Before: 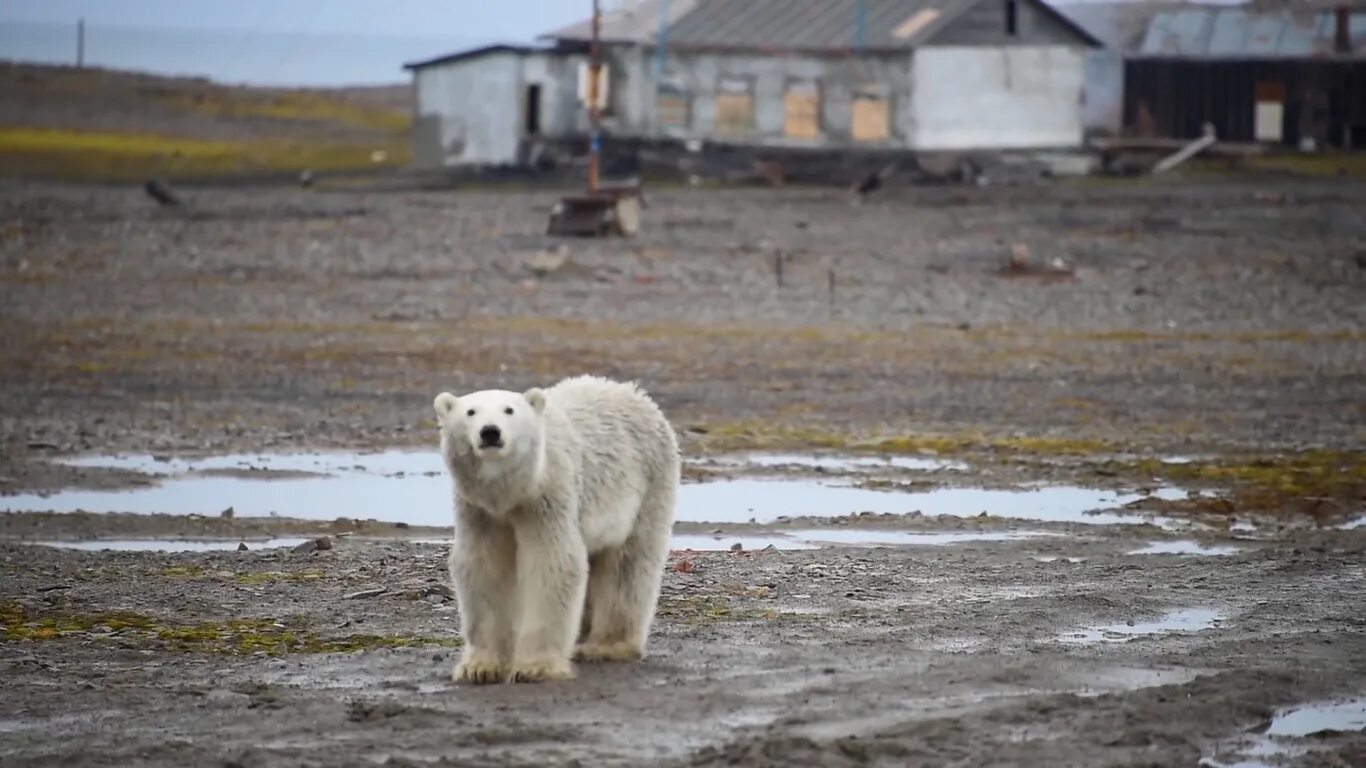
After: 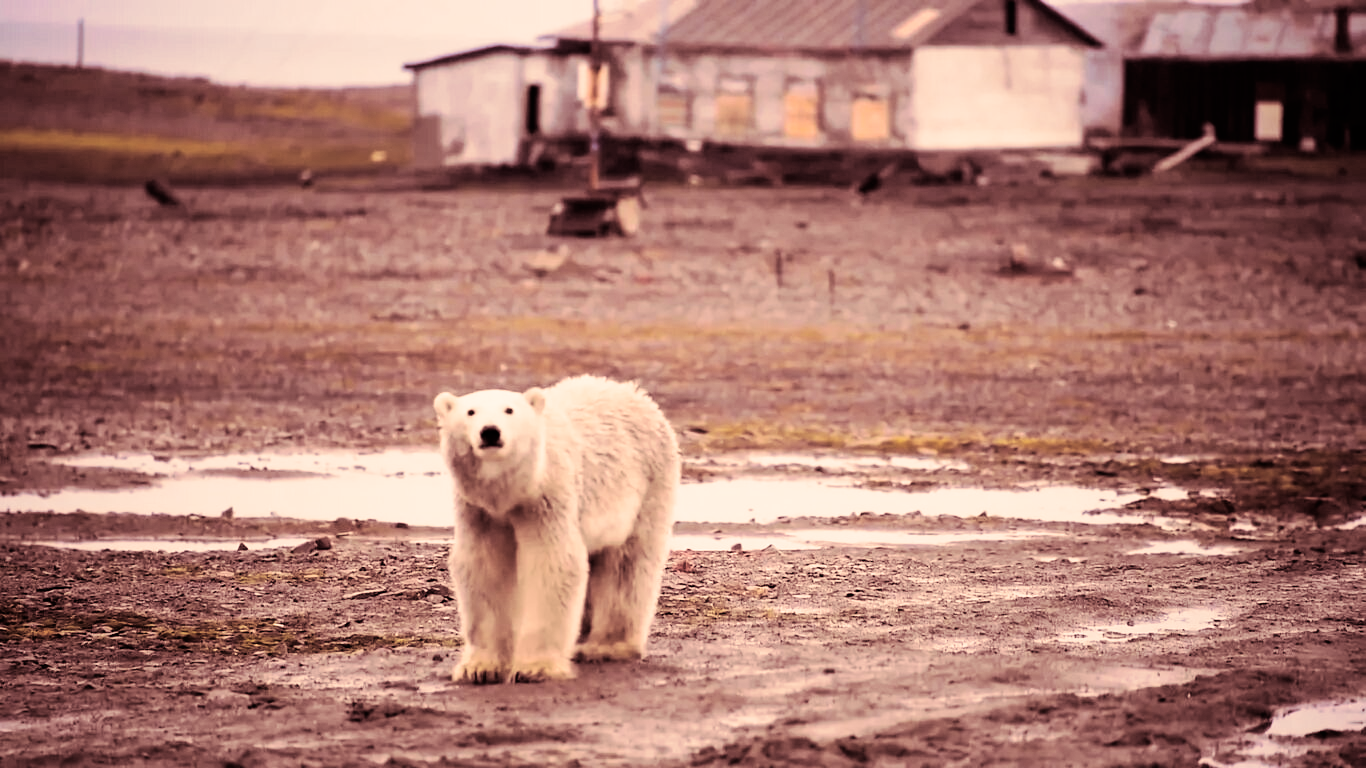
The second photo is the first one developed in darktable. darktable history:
exposure: black level correction -0.002, exposure 0.54 EV, compensate highlight preservation false
split-toning: compress 20%
color correction: highlights a* 21.16, highlights b* 19.61
filmic rgb: black relative exposure -5 EV, white relative exposure 3.5 EV, hardness 3.19, contrast 1.5, highlights saturation mix -50%
